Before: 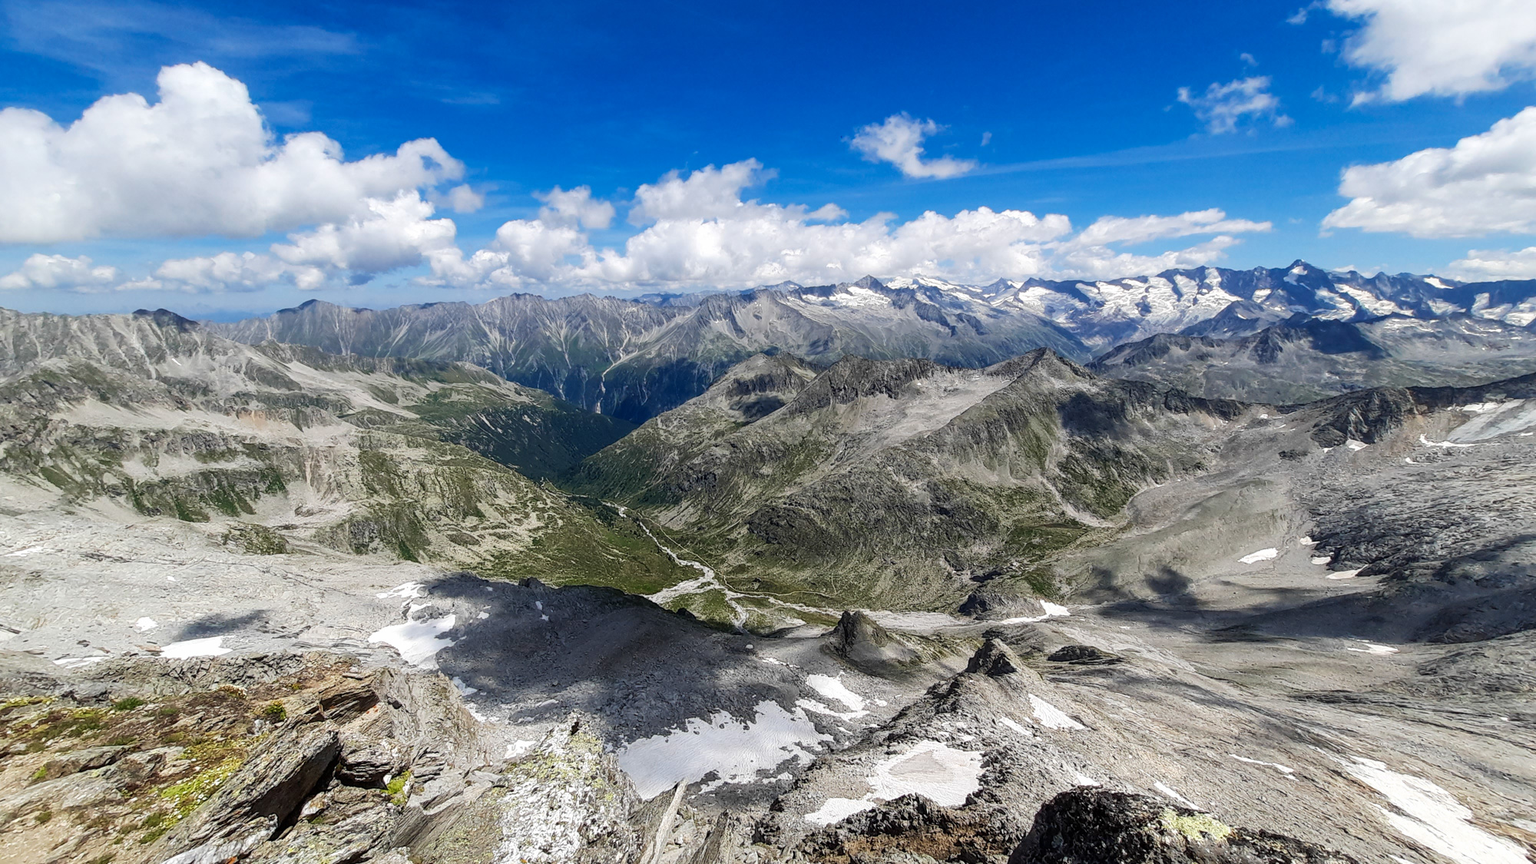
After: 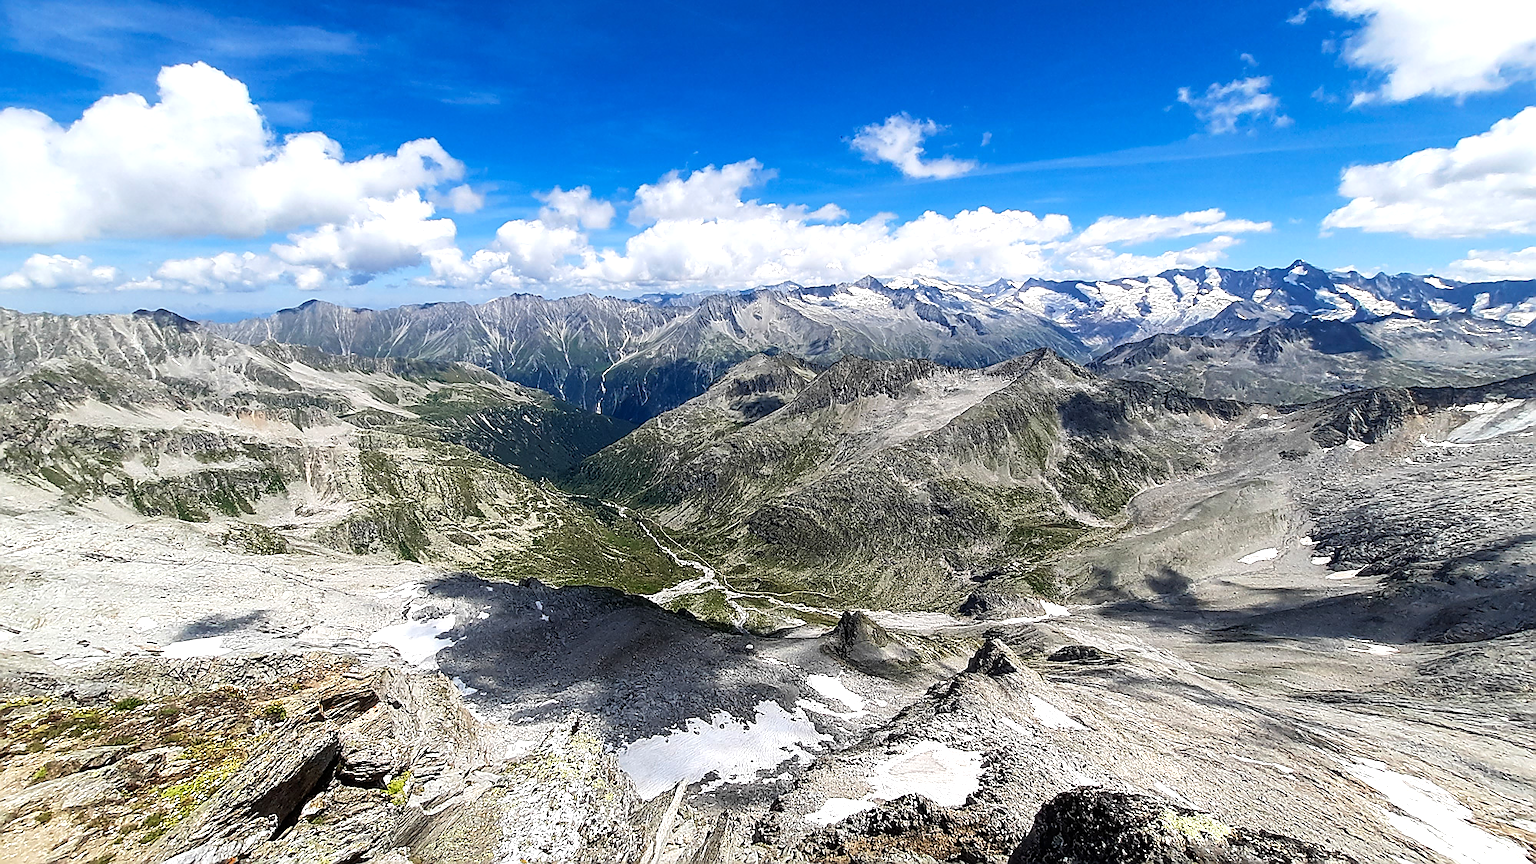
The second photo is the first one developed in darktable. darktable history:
sharpen: radius 1.419, amount 1.255, threshold 0.64
tone equalizer: -8 EV -0.419 EV, -7 EV -0.399 EV, -6 EV -0.307 EV, -5 EV -0.213 EV, -3 EV 0.196 EV, -2 EV 0.319 EV, -1 EV 0.412 EV, +0 EV 0.438 EV
